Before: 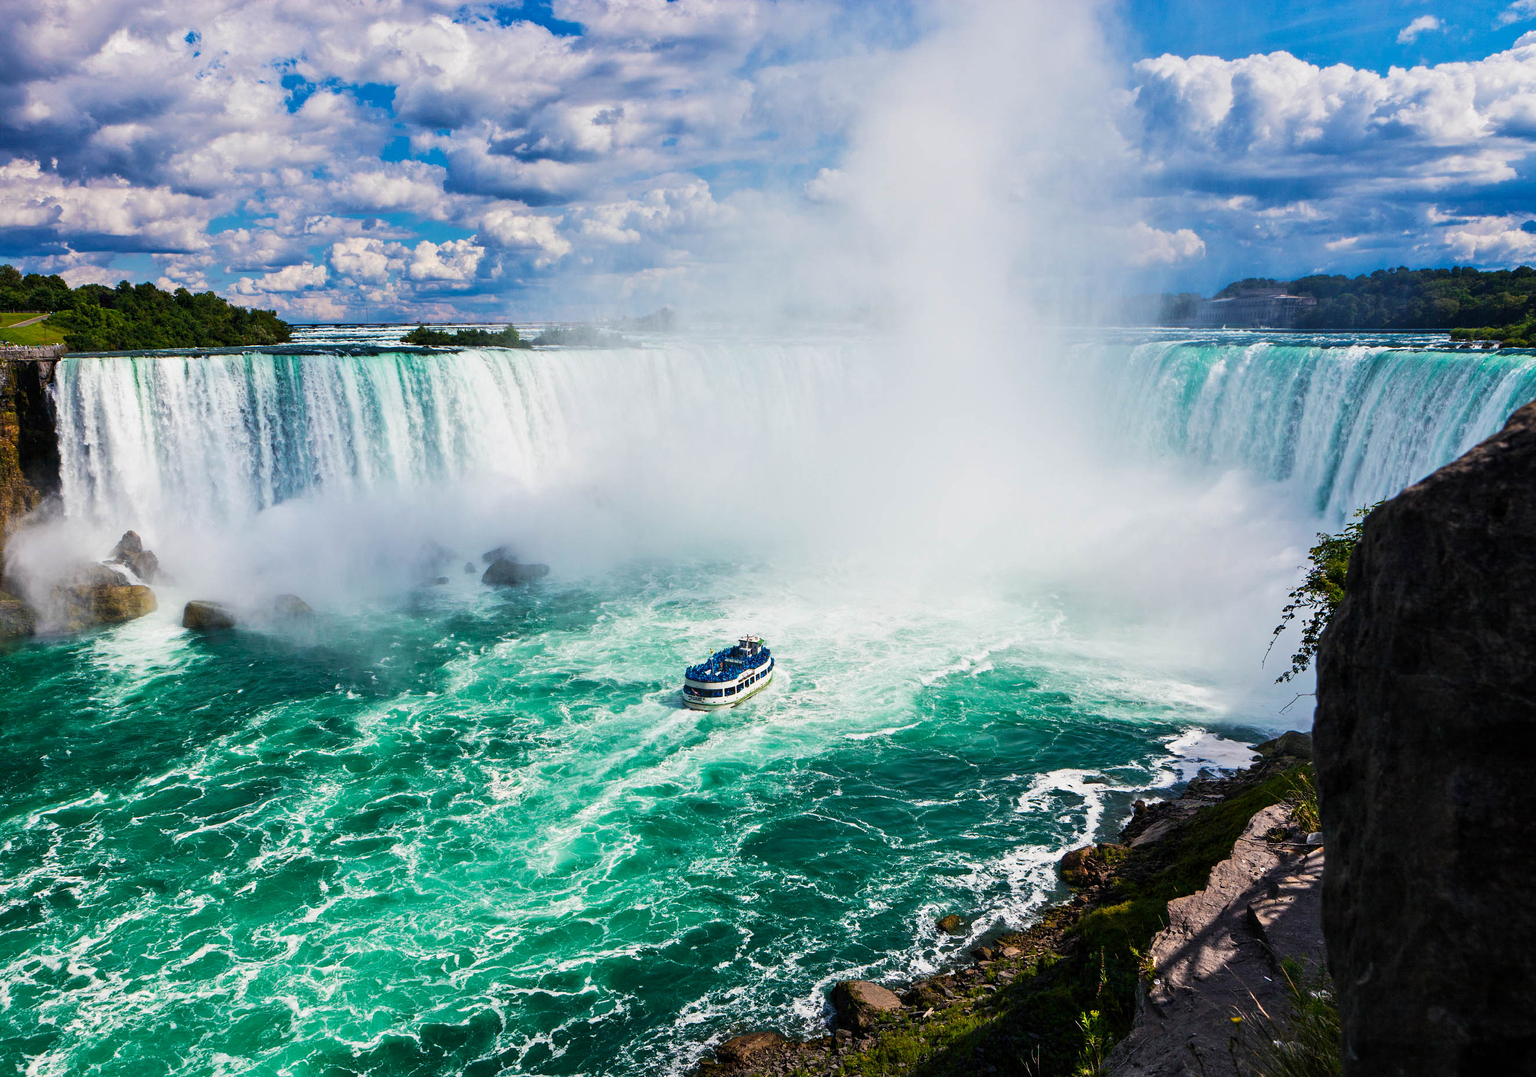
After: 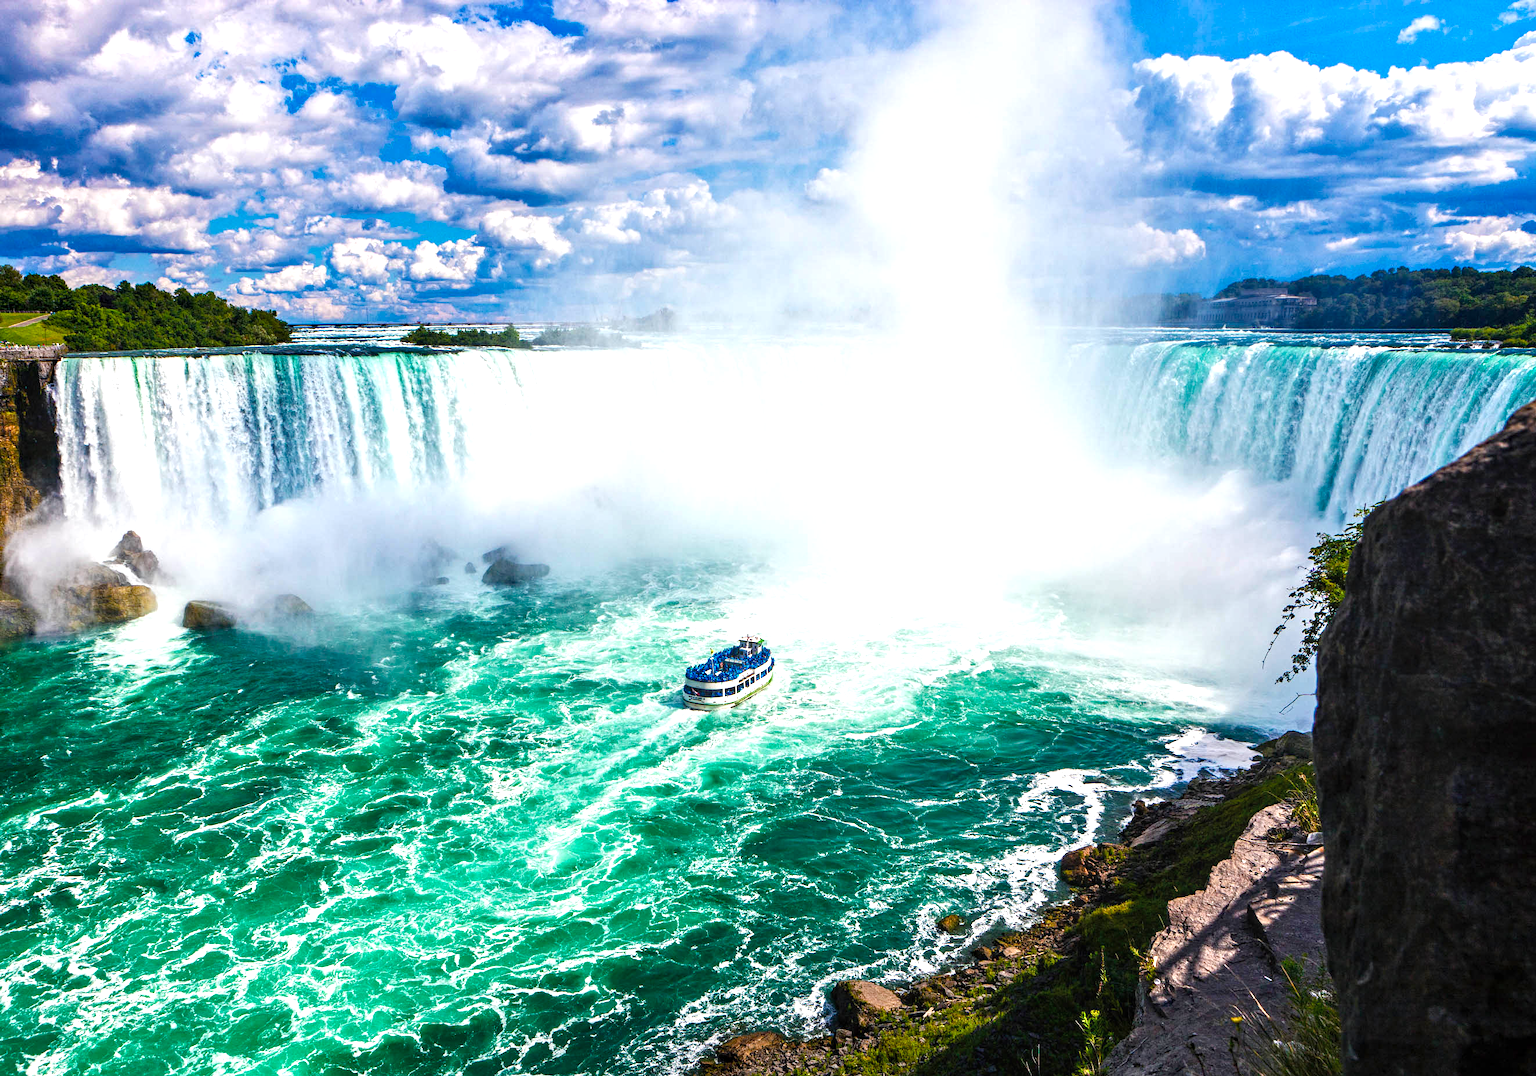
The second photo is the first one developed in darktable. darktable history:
haze removal: compatibility mode true, adaptive false
color balance rgb: perceptual saturation grading › global saturation 8.99%, perceptual saturation grading › highlights -13.101%, perceptual saturation grading › mid-tones 14.461%, perceptual saturation grading › shadows 22.961%
local contrast: on, module defaults
exposure: black level correction 0, exposure 0.703 EV, compensate highlight preservation false
